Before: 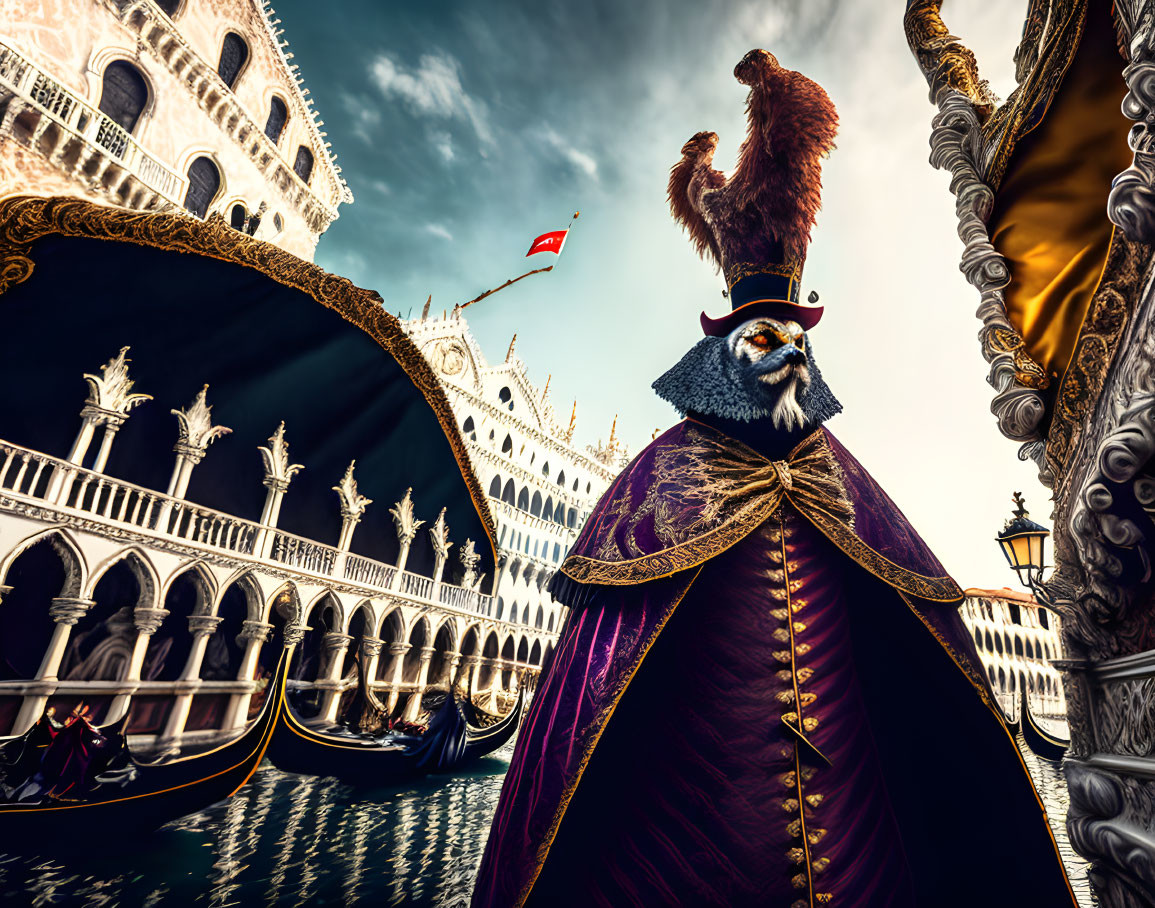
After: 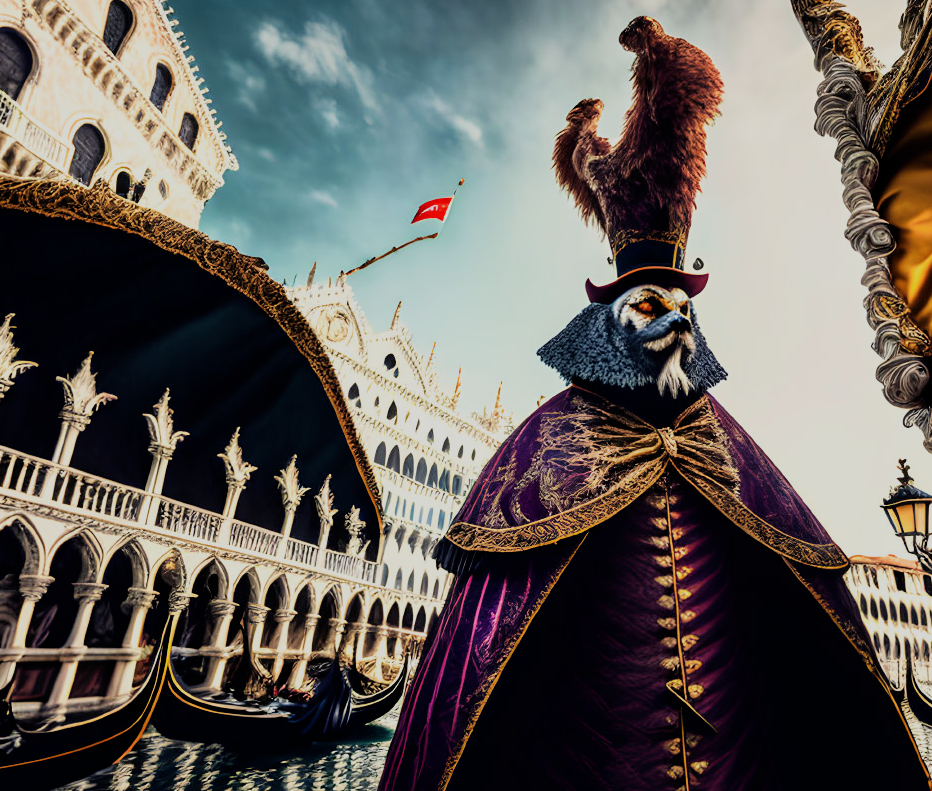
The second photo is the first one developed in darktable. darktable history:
filmic rgb: black relative exposure -7.65 EV, white relative exposure 4.56 EV, hardness 3.61, contrast 1.057
velvia: strength 15.57%
crop: left 9.971%, top 3.652%, right 9.255%, bottom 9.186%
